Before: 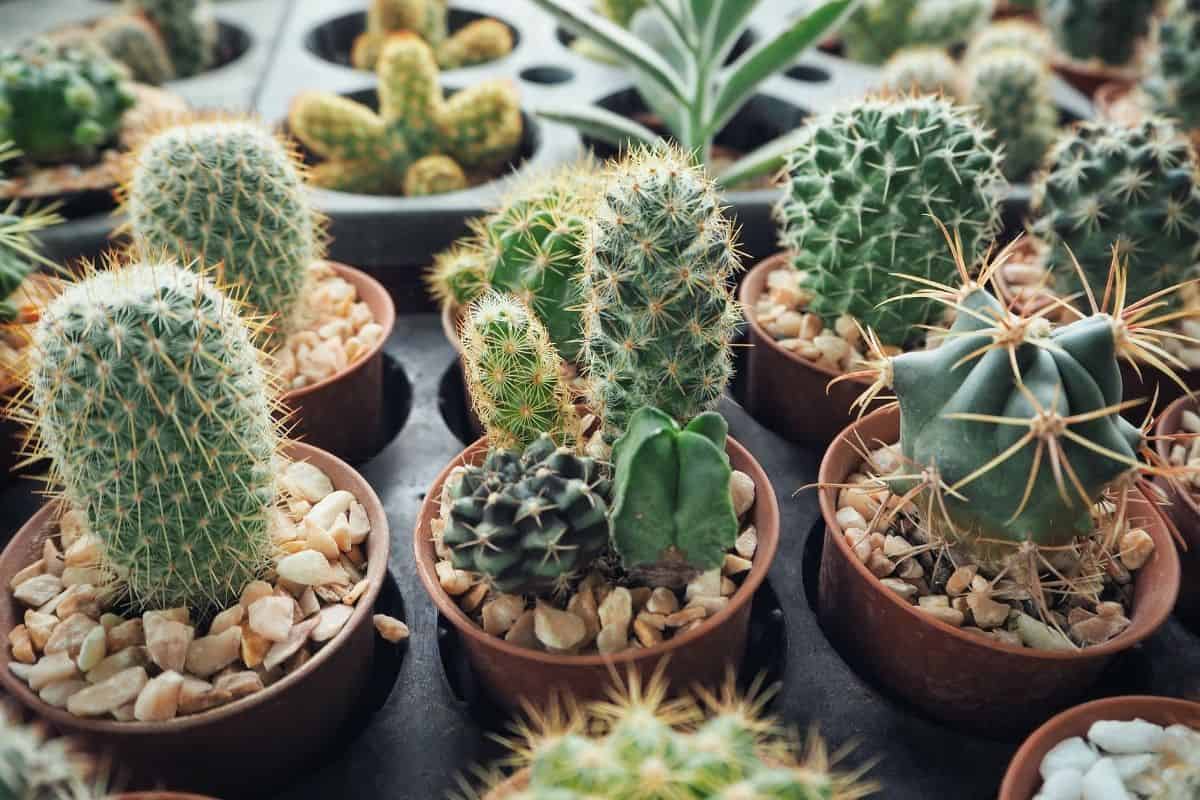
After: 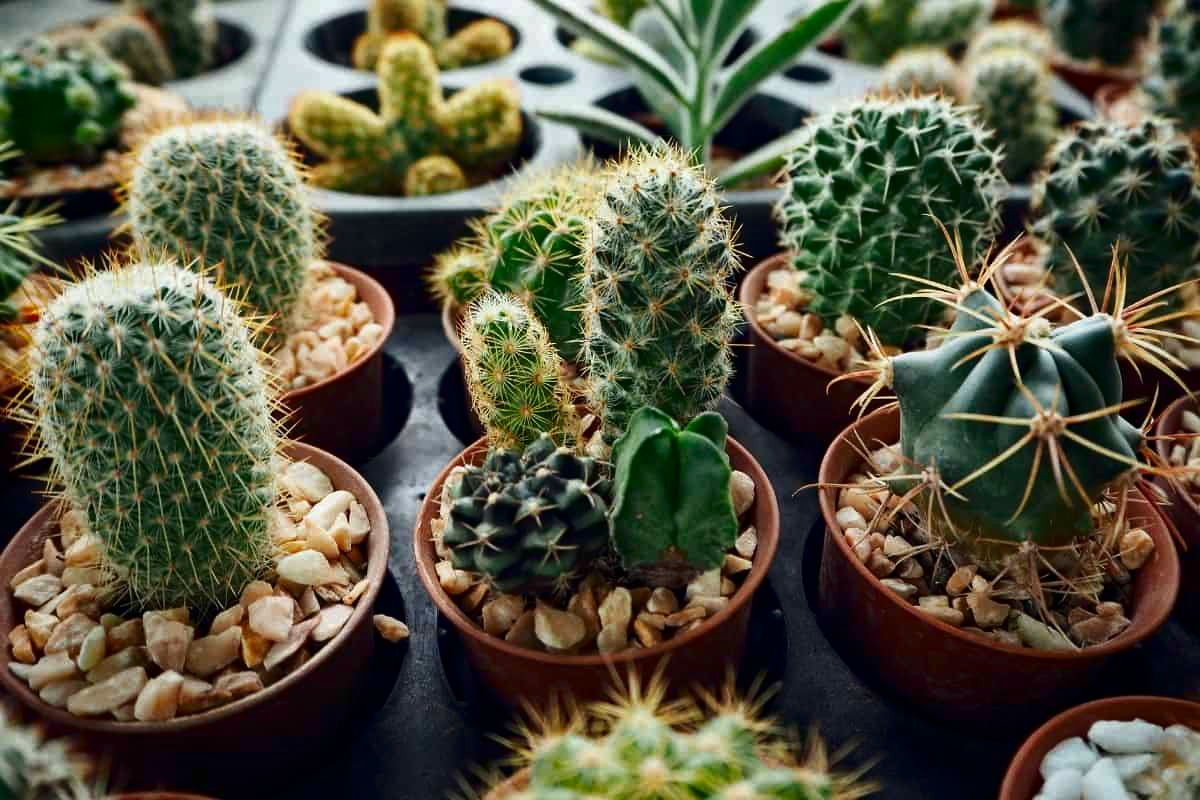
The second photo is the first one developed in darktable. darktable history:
haze removal: compatibility mode true, adaptive false
contrast brightness saturation: contrast 0.135, brightness -0.221, saturation 0.144
